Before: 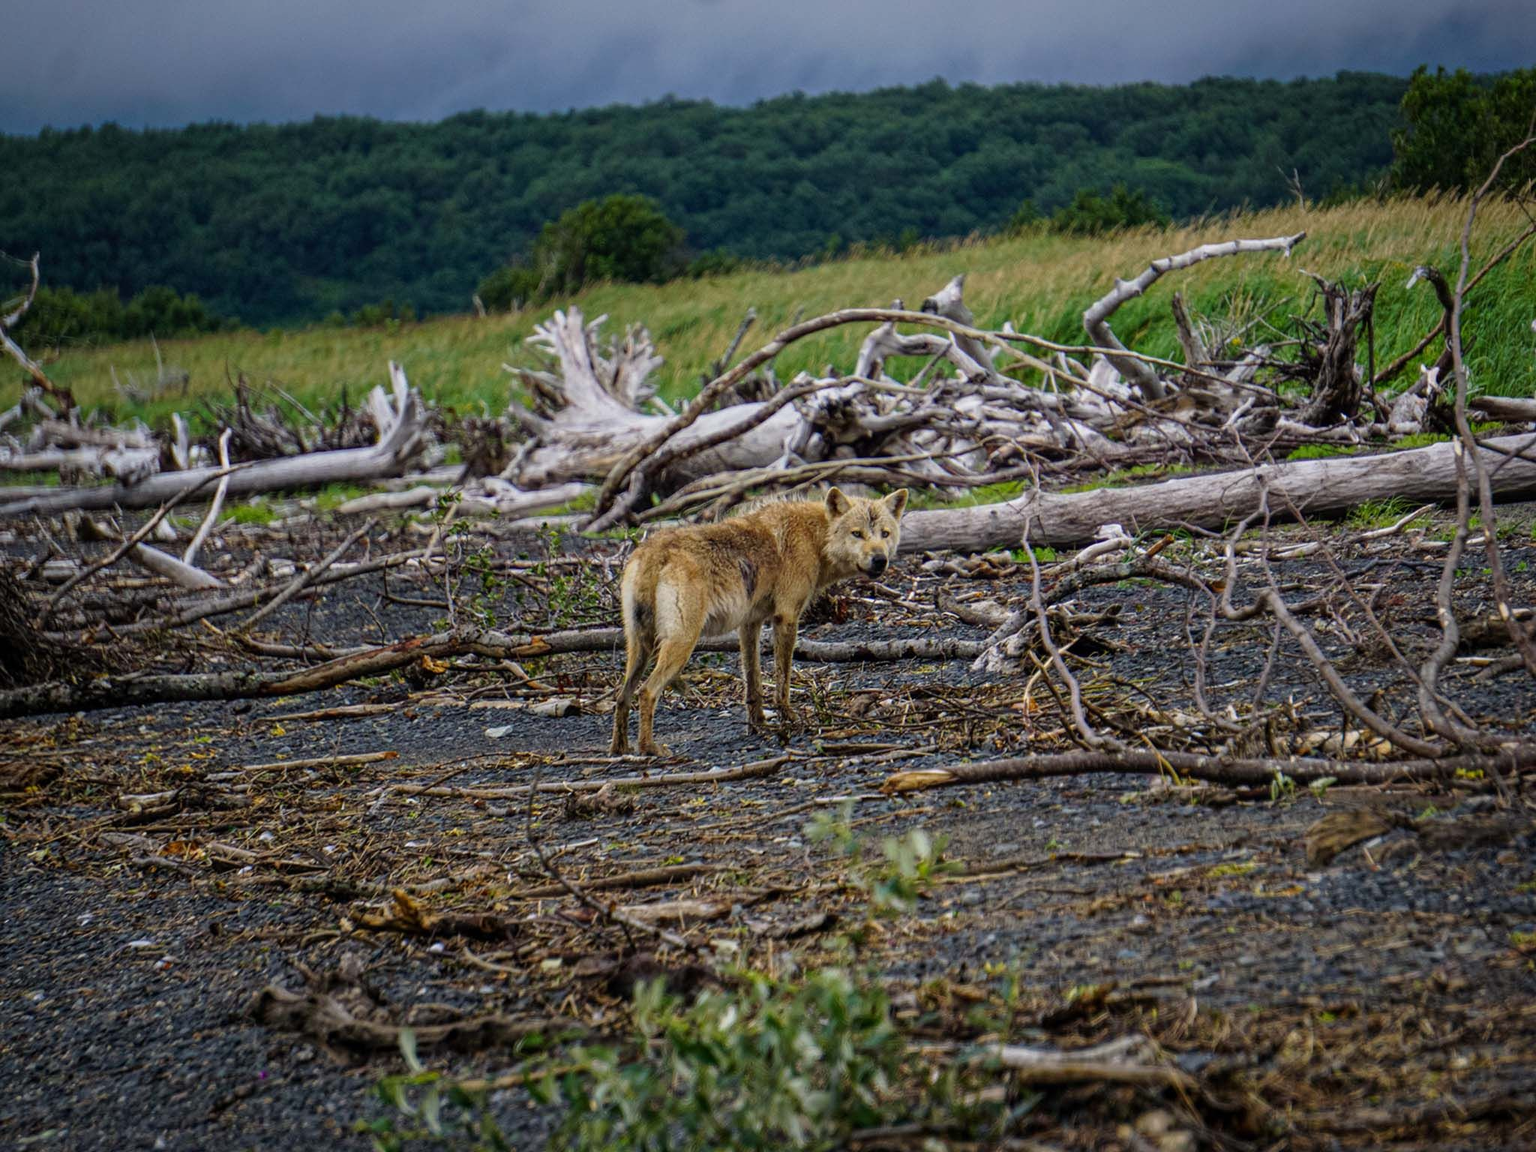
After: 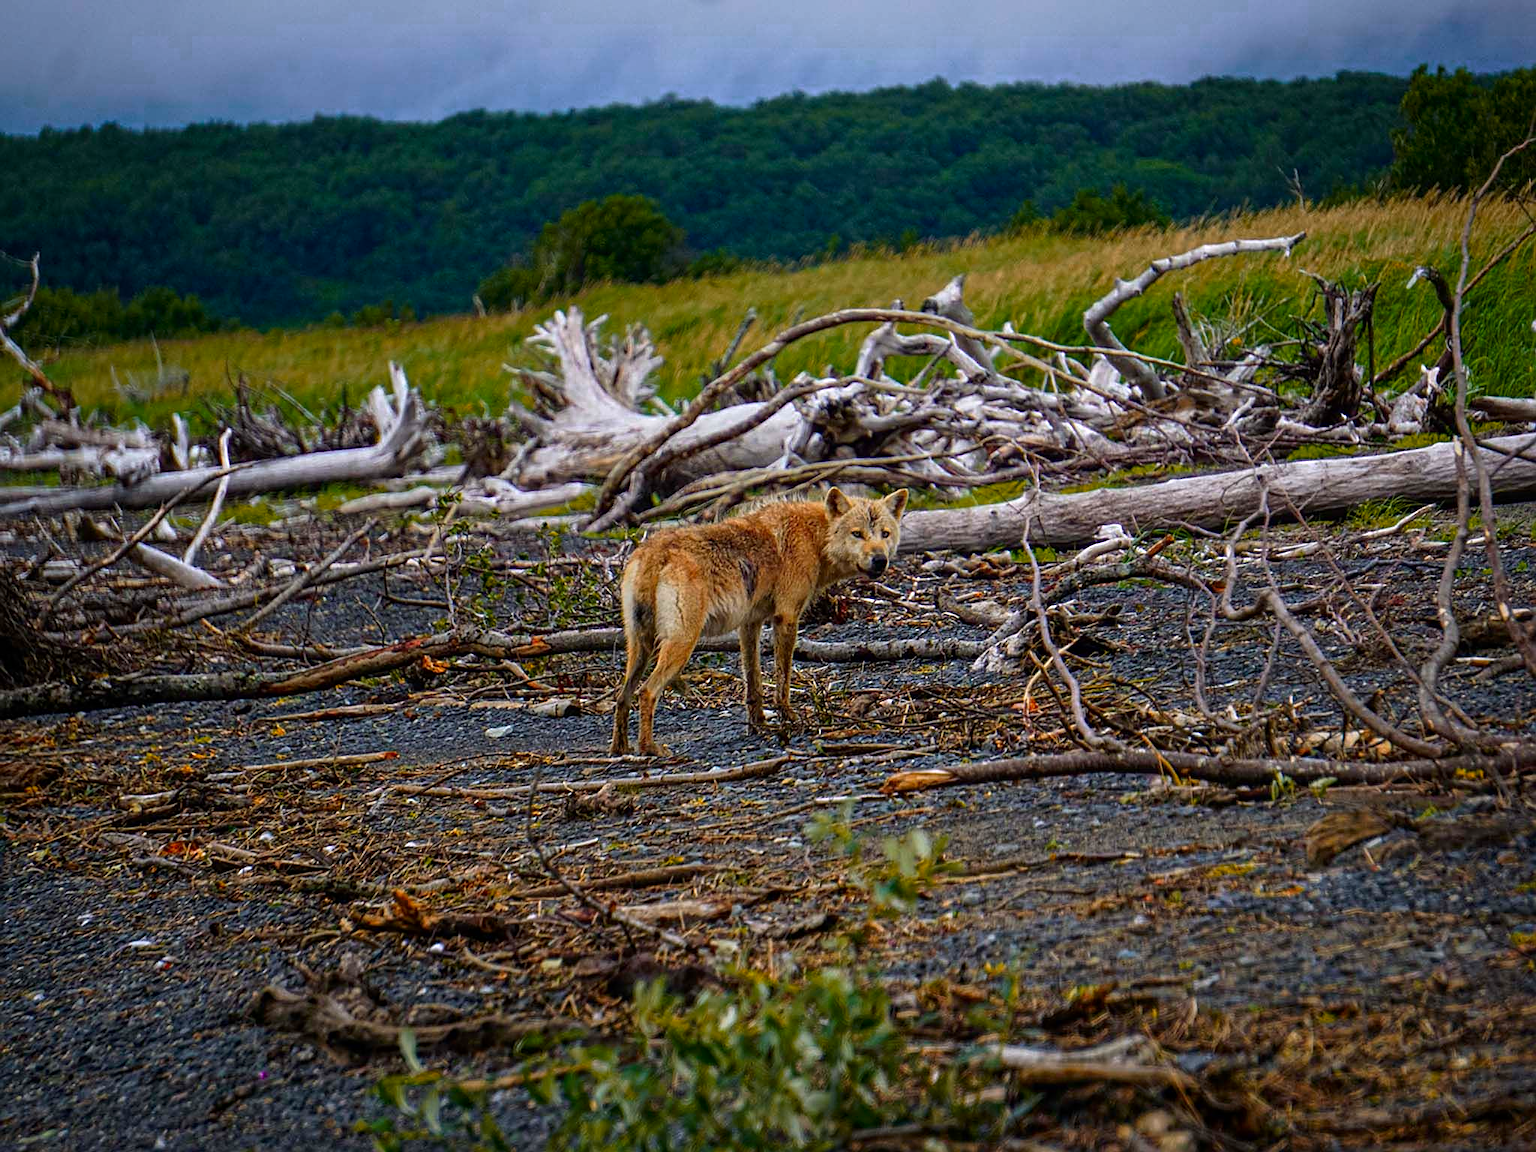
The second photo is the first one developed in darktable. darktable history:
sharpen: on, module defaults
contrast brightness saturation: contrast 0.03, brightness -0.04
color zones: curves: ch0 [(0.473, 0.374) (0.742, 0.784)]; ch1 [(0.354, 0.737) (0.742, 0.705)]; ch2 [(0.318, 0.421) (0.758, 0.532)]
